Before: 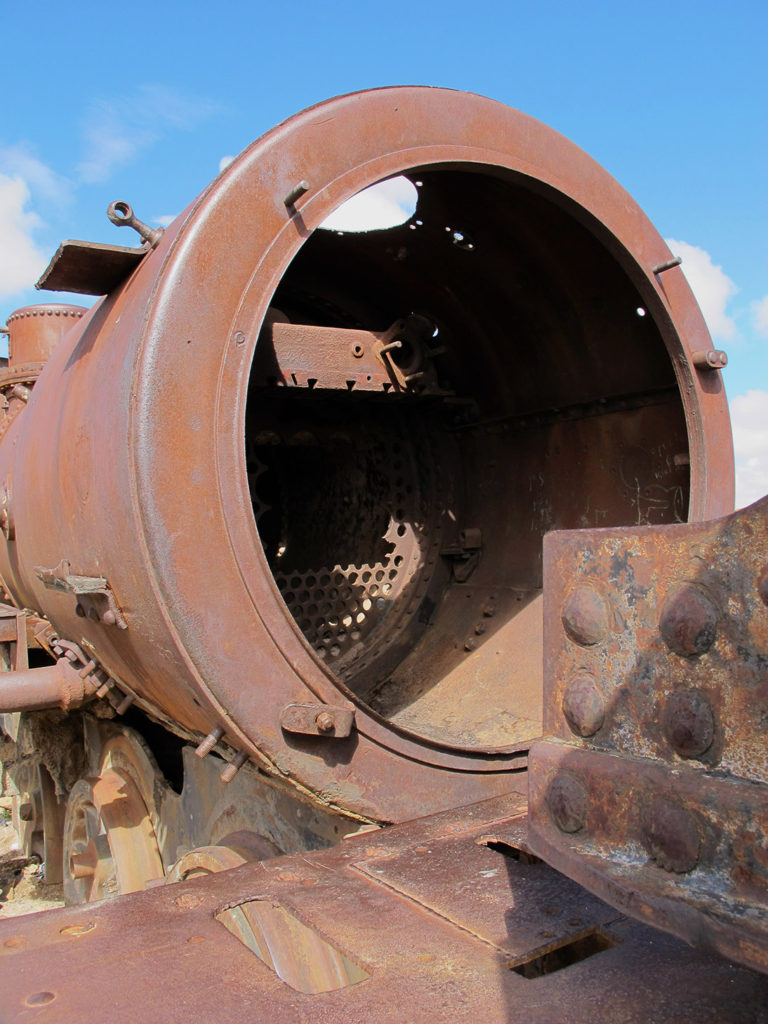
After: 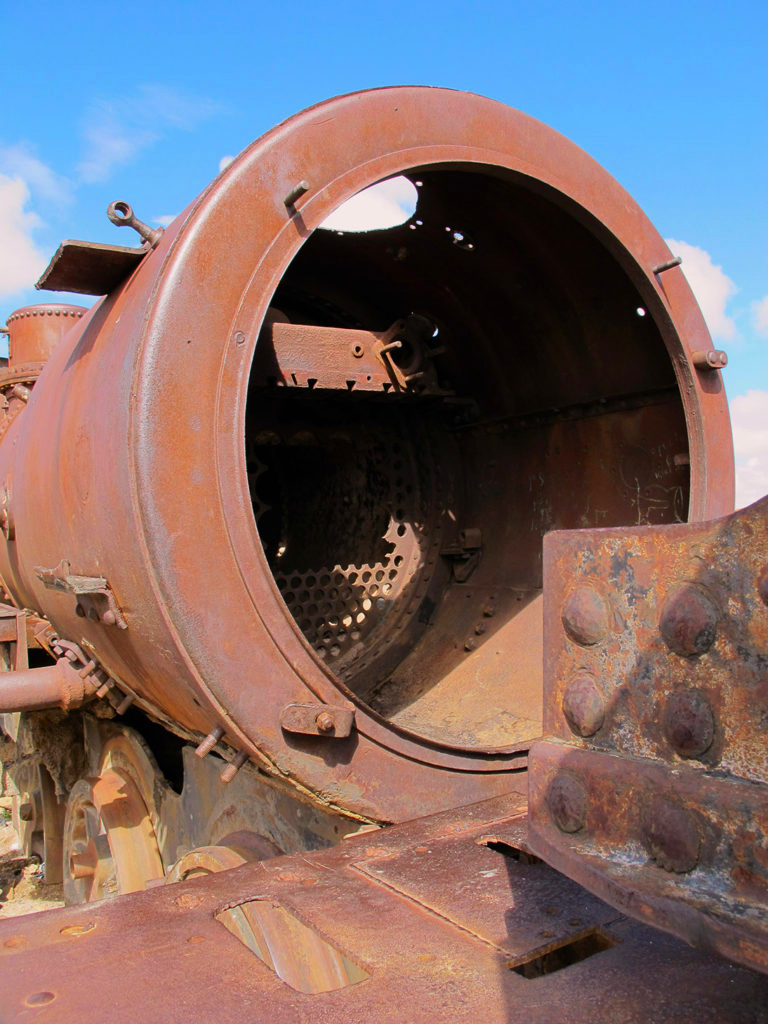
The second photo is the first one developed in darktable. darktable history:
color correction: highlights a* 3.25, highlights b* 1.98, saturation 1.24
tone equalizer: mask exposure compensation -0.509 EV
